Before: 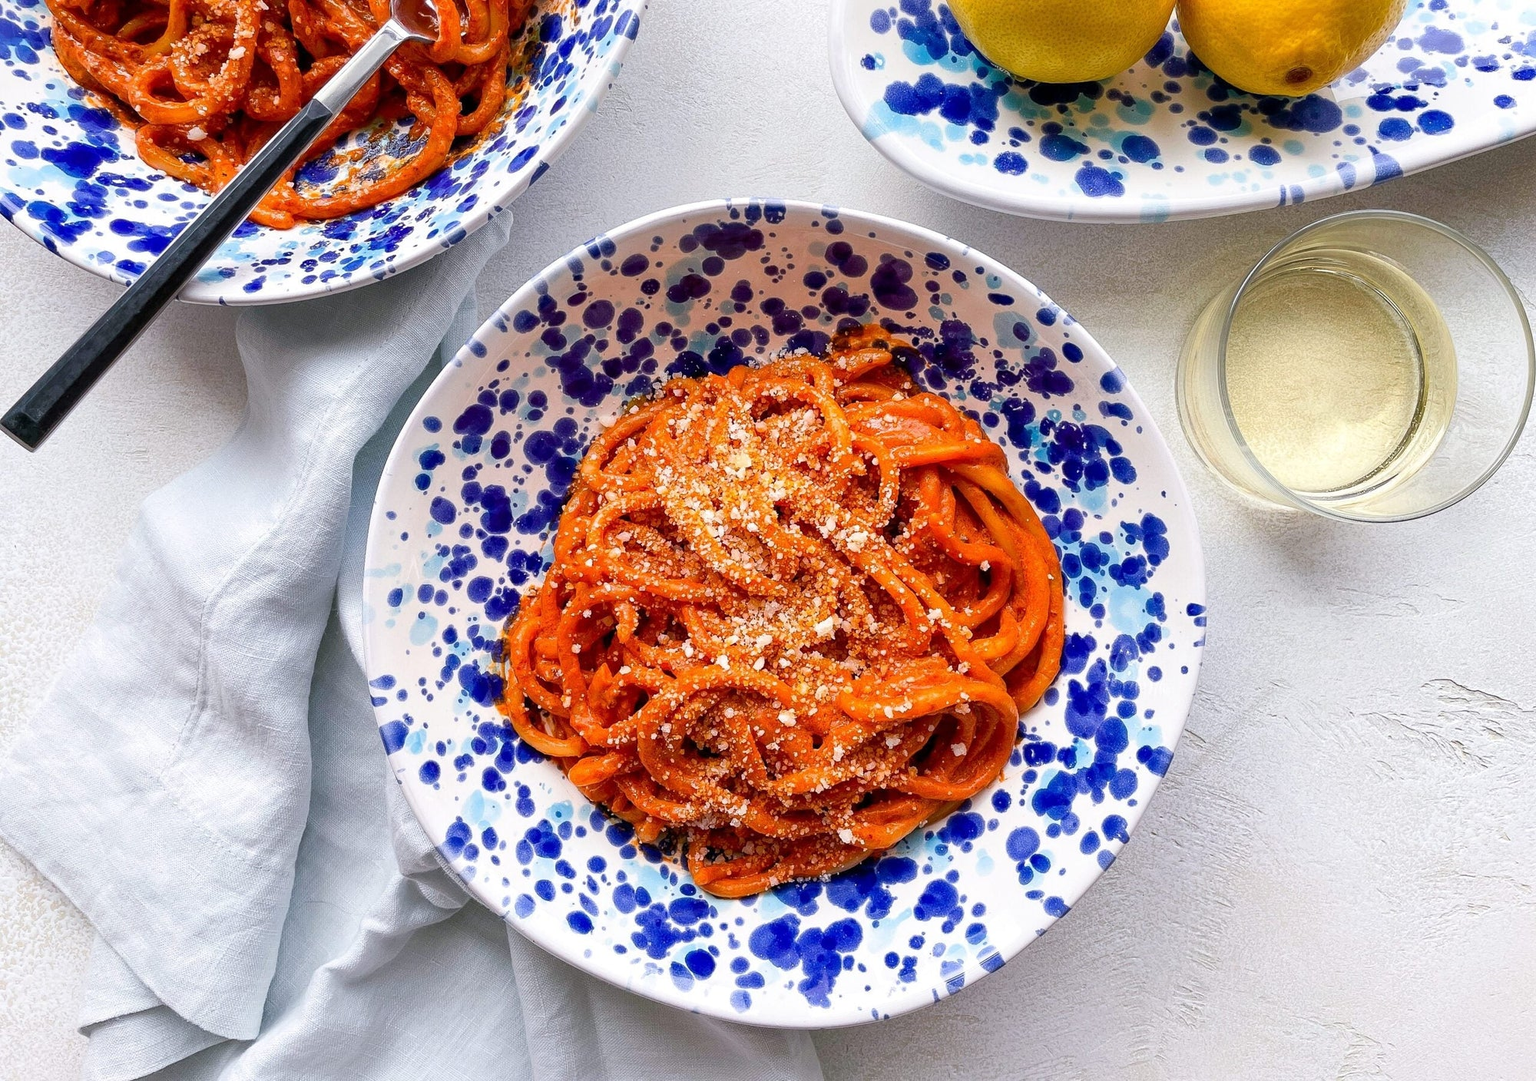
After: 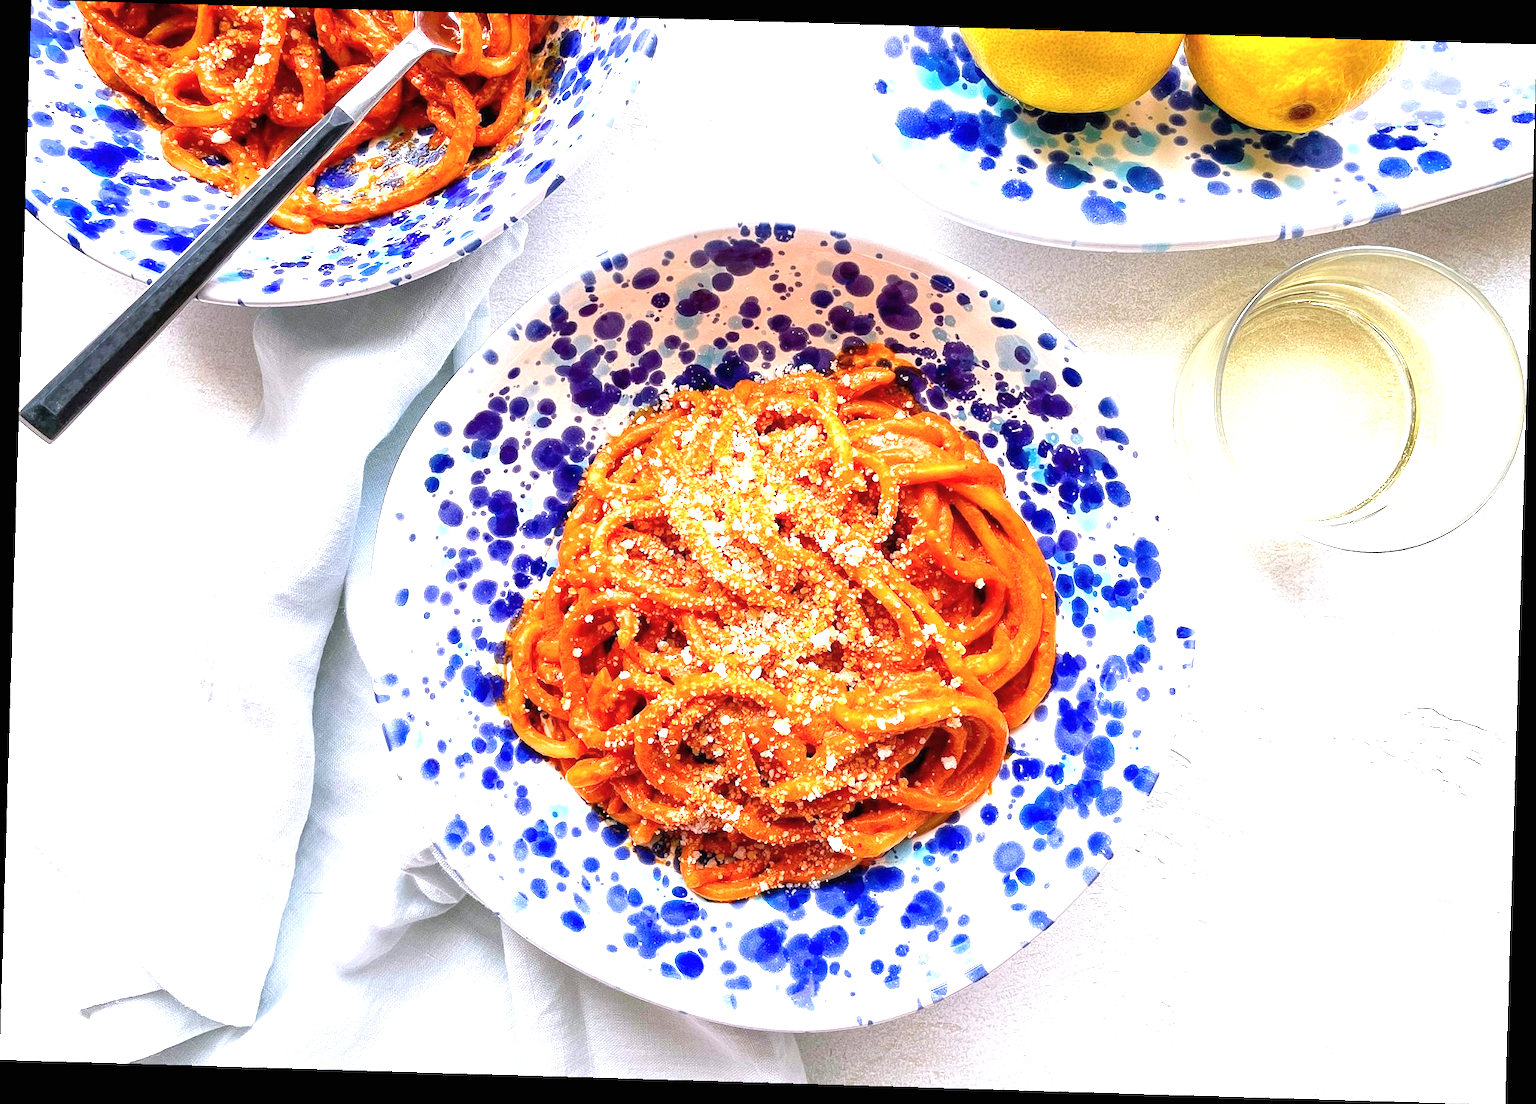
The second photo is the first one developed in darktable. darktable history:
color balance rgb: saturation formula JzAzBz (2021)
rotate and perspective: rotation 1.72°, automatic cropping off
color balance: output saturation 98.5%
exposure: black level correction 0, exposure 1.379 EV, compensate exposure bias true, compensate highlight preservation false
